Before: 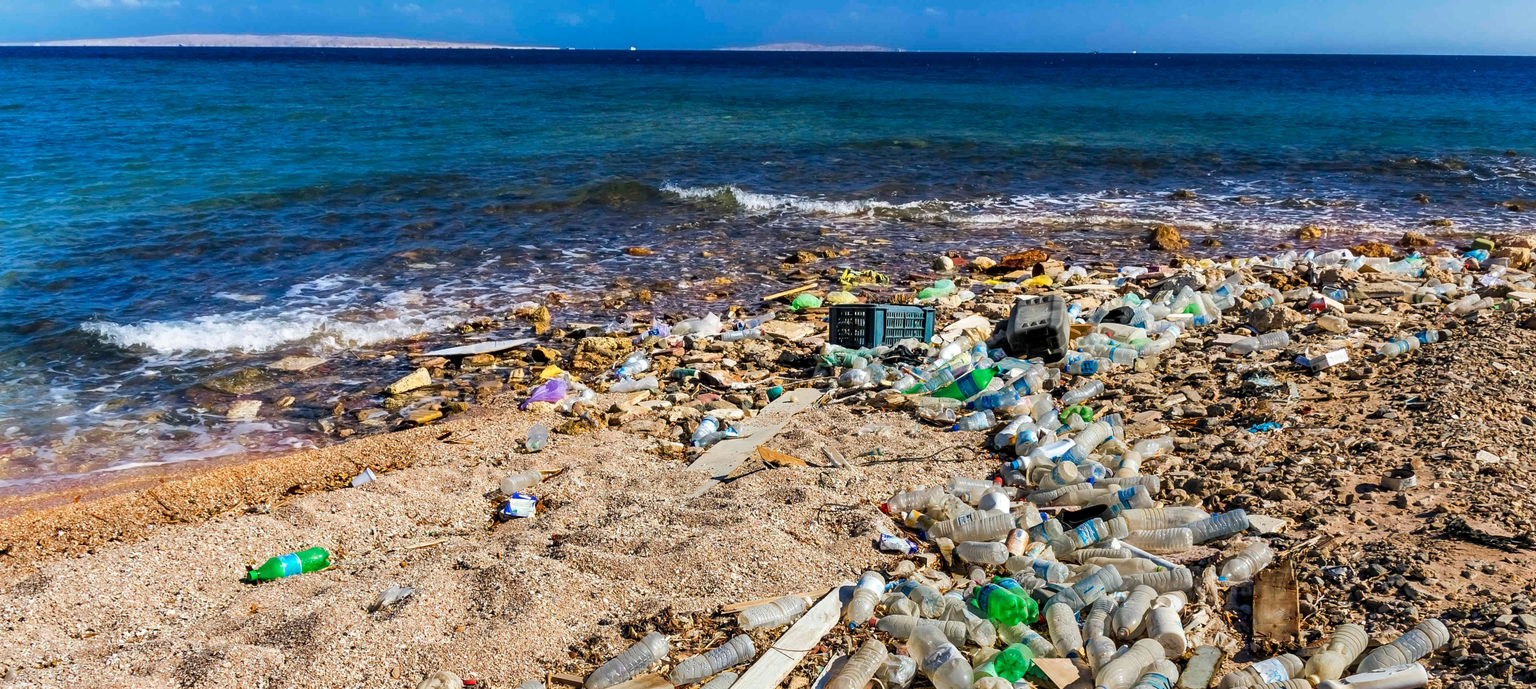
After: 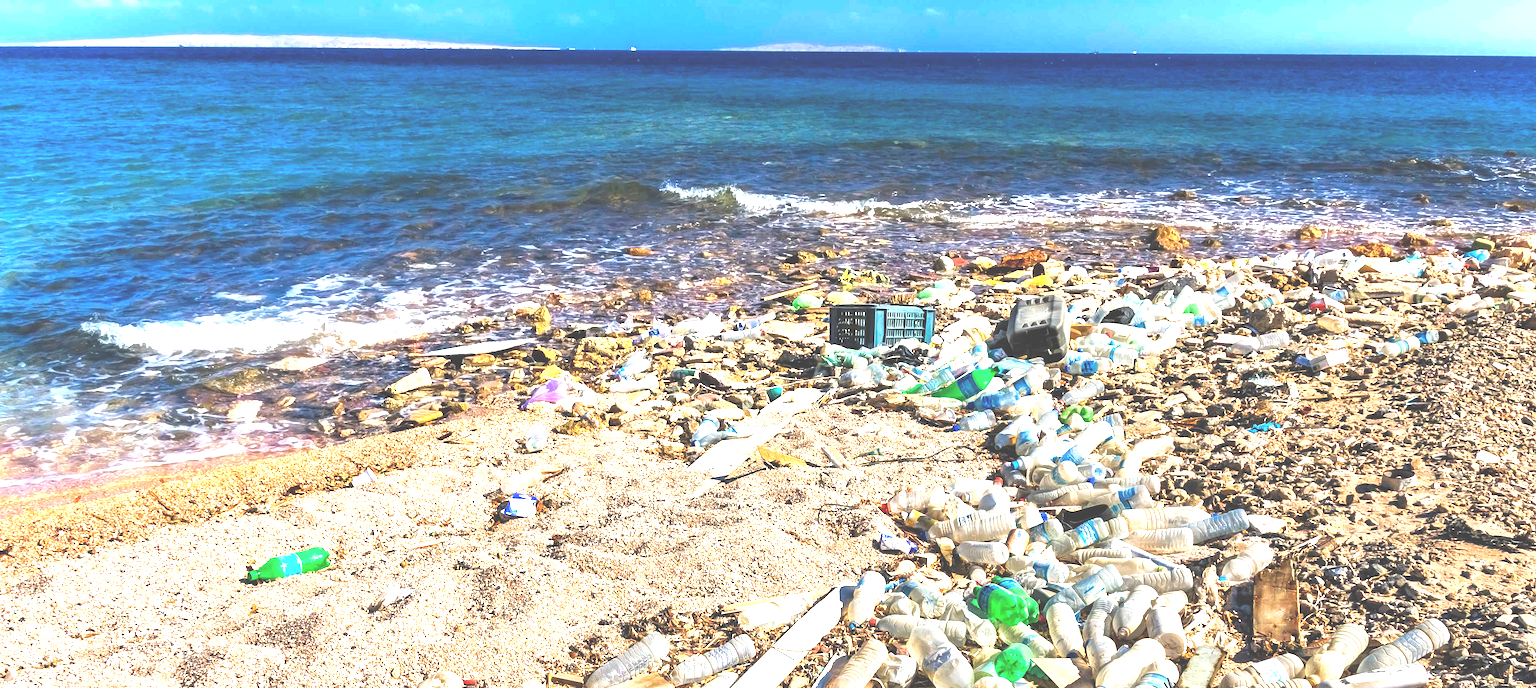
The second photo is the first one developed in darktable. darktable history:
exposure: black level correction -0.023, exposure 1.397 EV, compensate exposure bias true, compensate highlight preservation false
